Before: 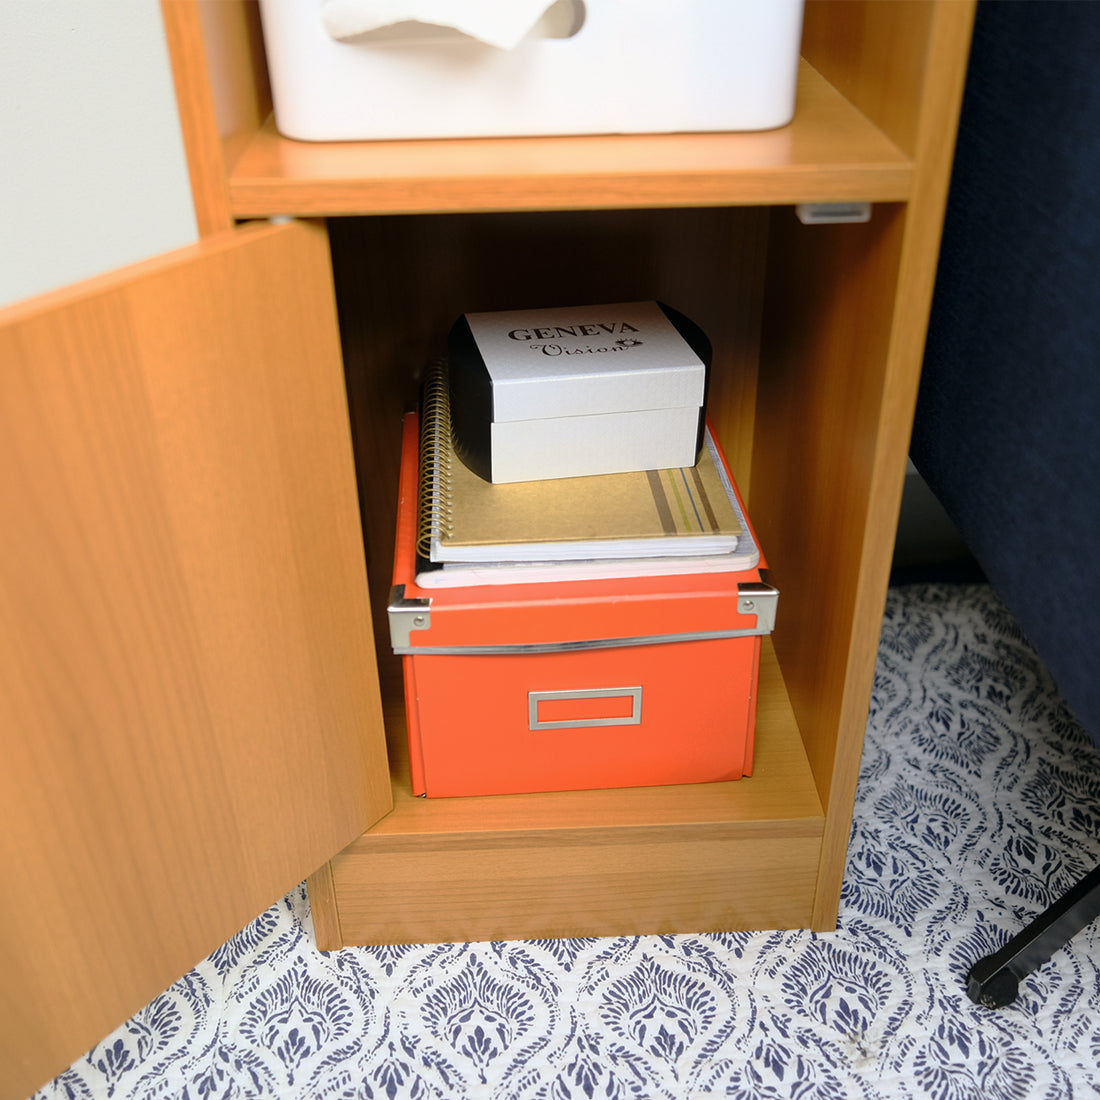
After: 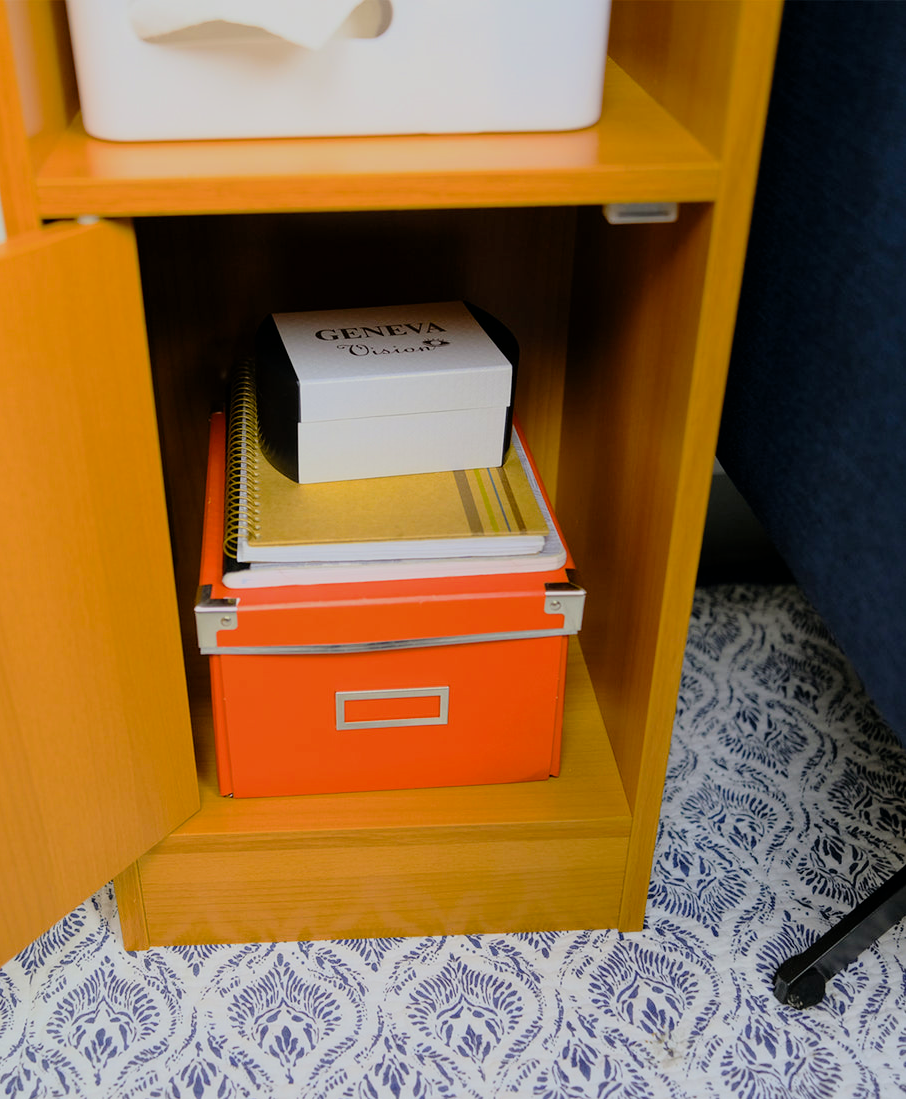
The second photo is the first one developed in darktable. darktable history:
crop: left 17.582%, bottom 0.031%
filmic rgb: black relative exposure -16 EV, white relative exposure 6.12 EV, hardness 5.22
color balance rgb: linear chroma grading › global chroma 15%, perceptual saturation grading › global saturation 30%
